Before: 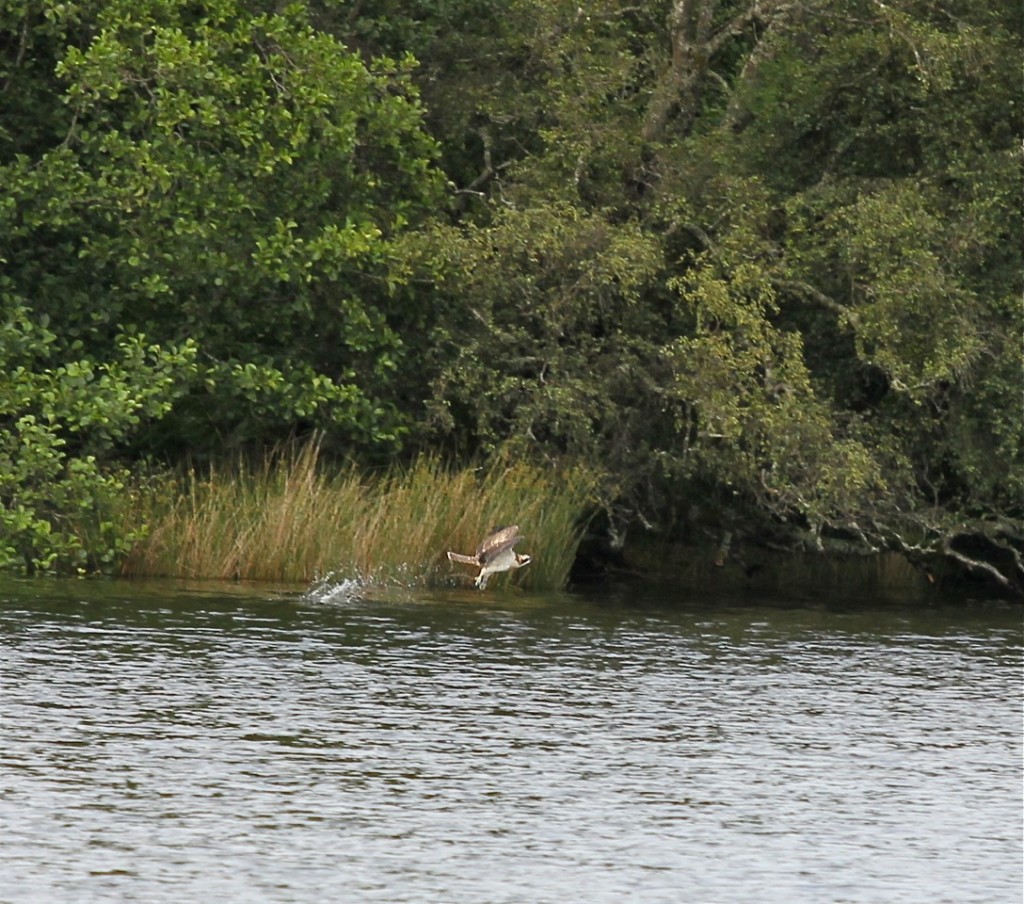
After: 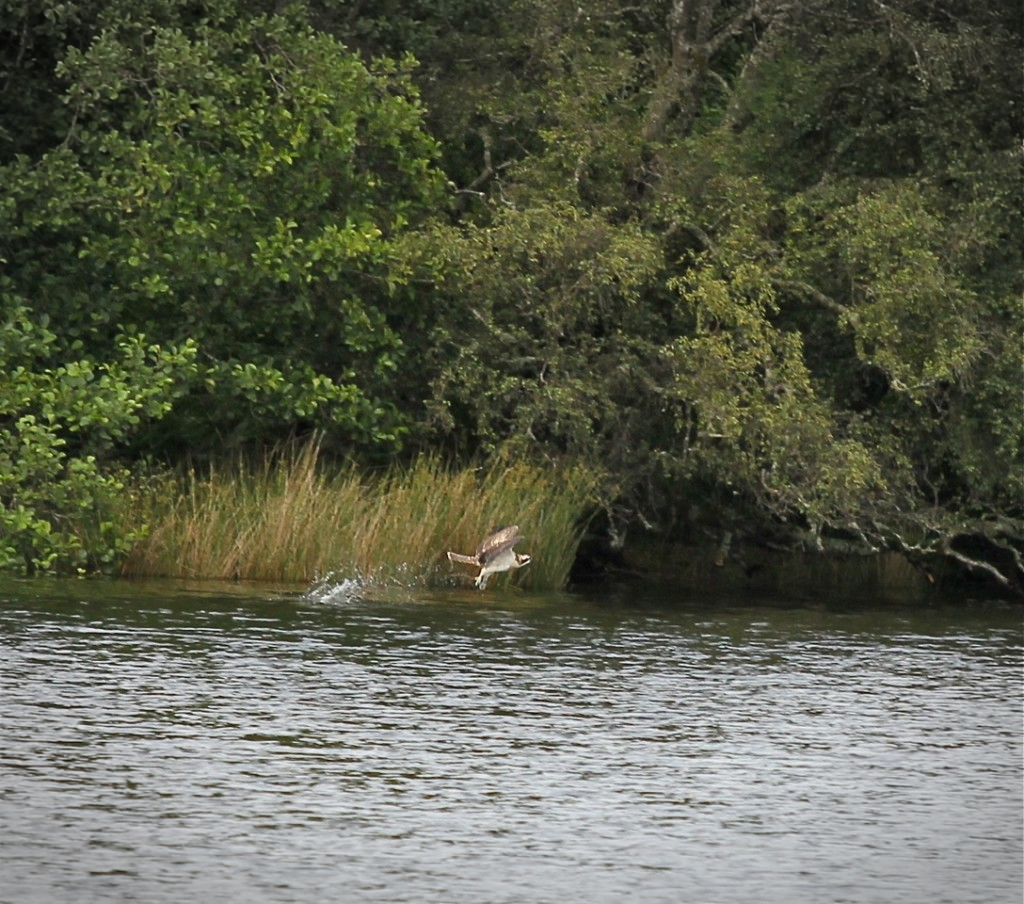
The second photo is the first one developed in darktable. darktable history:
vignetting: fall-off start 100.45%, width/height ratio 1.321
